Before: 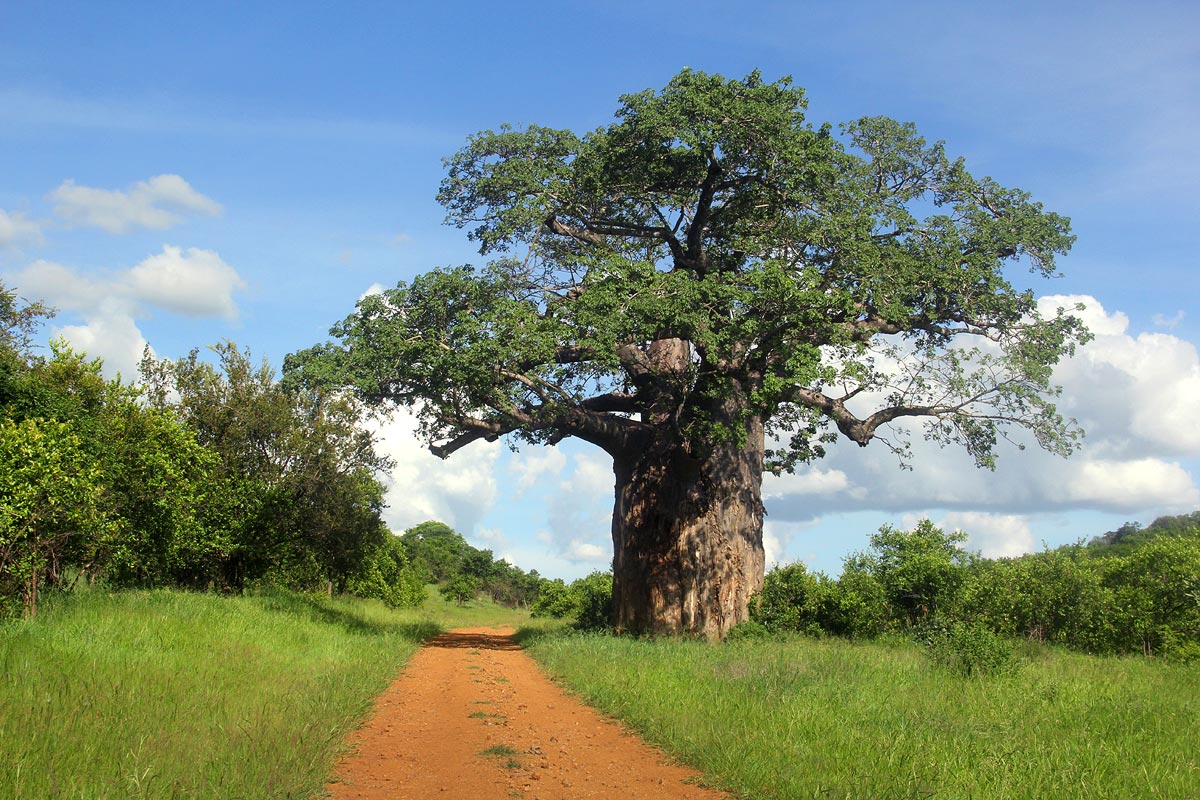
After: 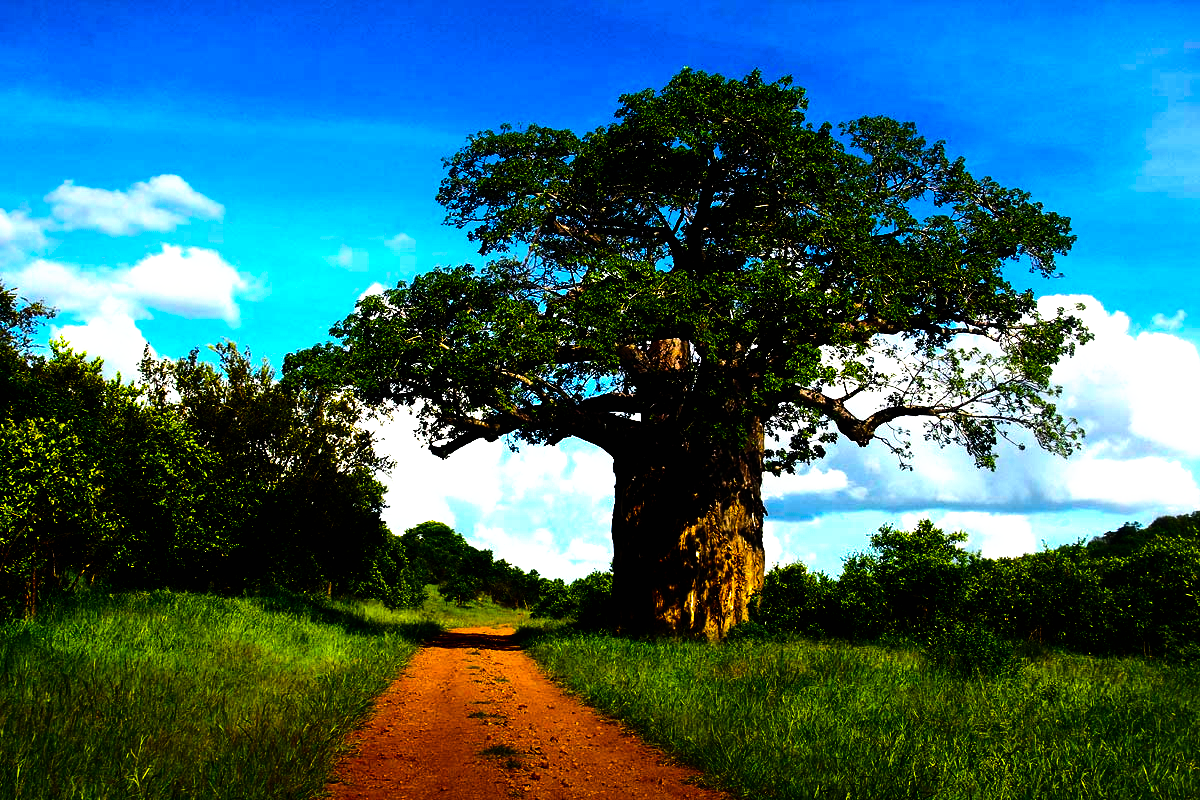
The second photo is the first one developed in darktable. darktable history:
filmic rgb: black relative exposure -8.2 EV, white relative exposure 2.2 EV, threshold 3 EV, hardness 7.11, latitude 85.74%, contrast 1.696, highlights saturation mix -4%, shadows ↔ highlights balance -2.69%, preserve chrominance no, color science v5 (2021), contrast in shadows safe, contrast in highlights safe, enable highlight reconstruction true
color balance rgb: linear chroma grading › global chroma 40.15%, perceptual saturation grading › global saturation 60.58%, perceptual saturation grading › highlights 20.44%, perceptual saturation grading › shadows -50.36%, perceptual brilliance grading › highlights 2.19%, perceptual brilliance grading › mid-tones -50.36%, perceptual brilliance grading › shadows -50.36%
